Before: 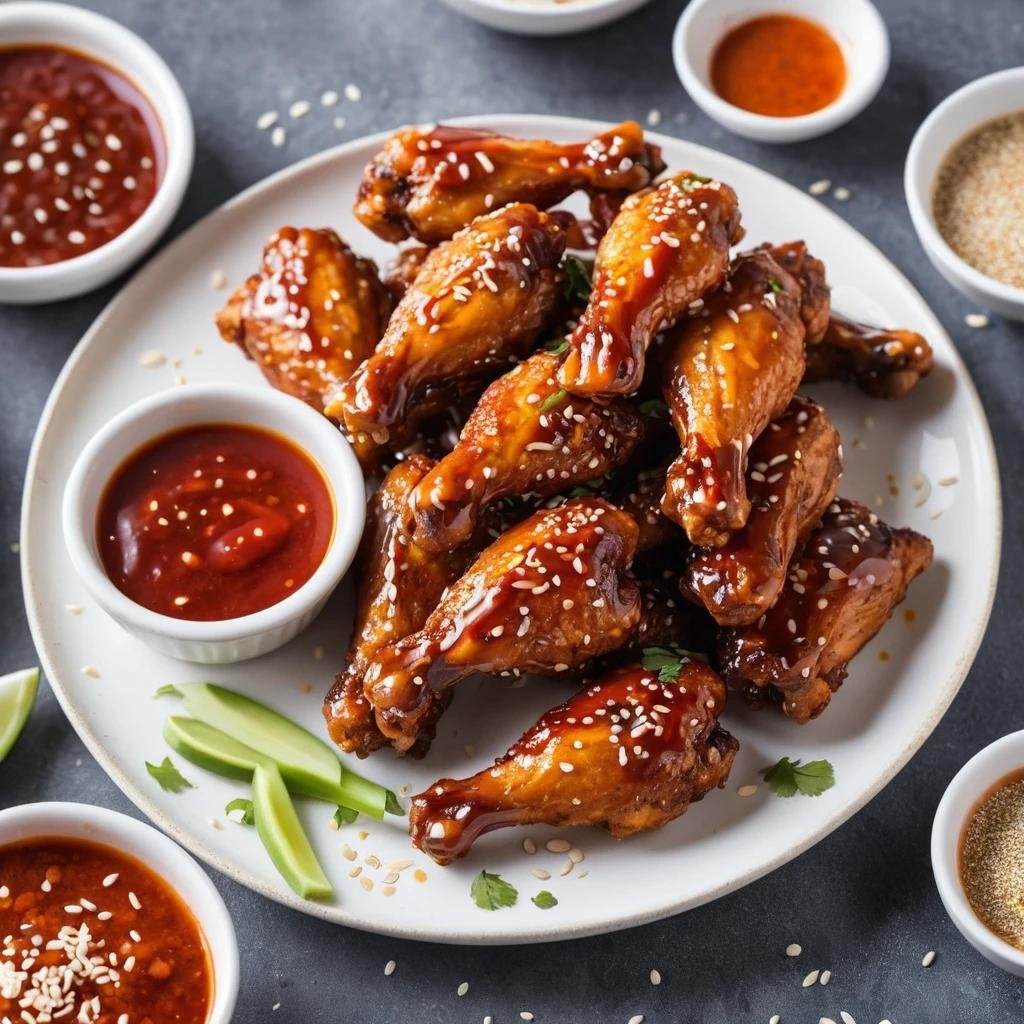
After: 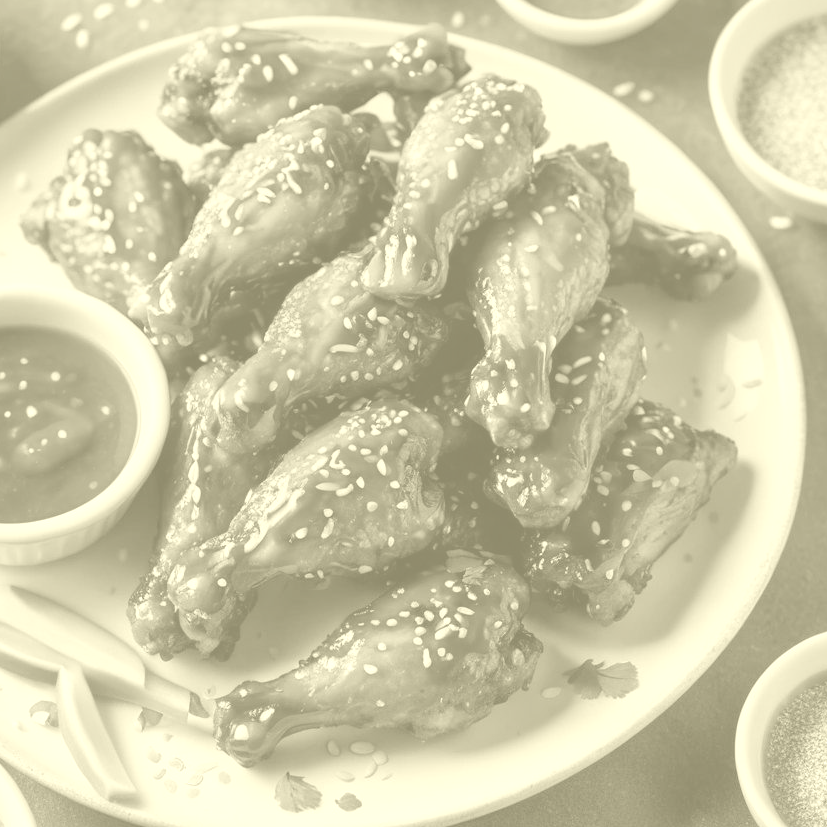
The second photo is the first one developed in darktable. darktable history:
colorize: hue 43.2°, saturation 40%, version 1
shadows and highlights: shadows 25, highlights -25
crop: left 19.159%, top 9.58%, bottom 9.58%
